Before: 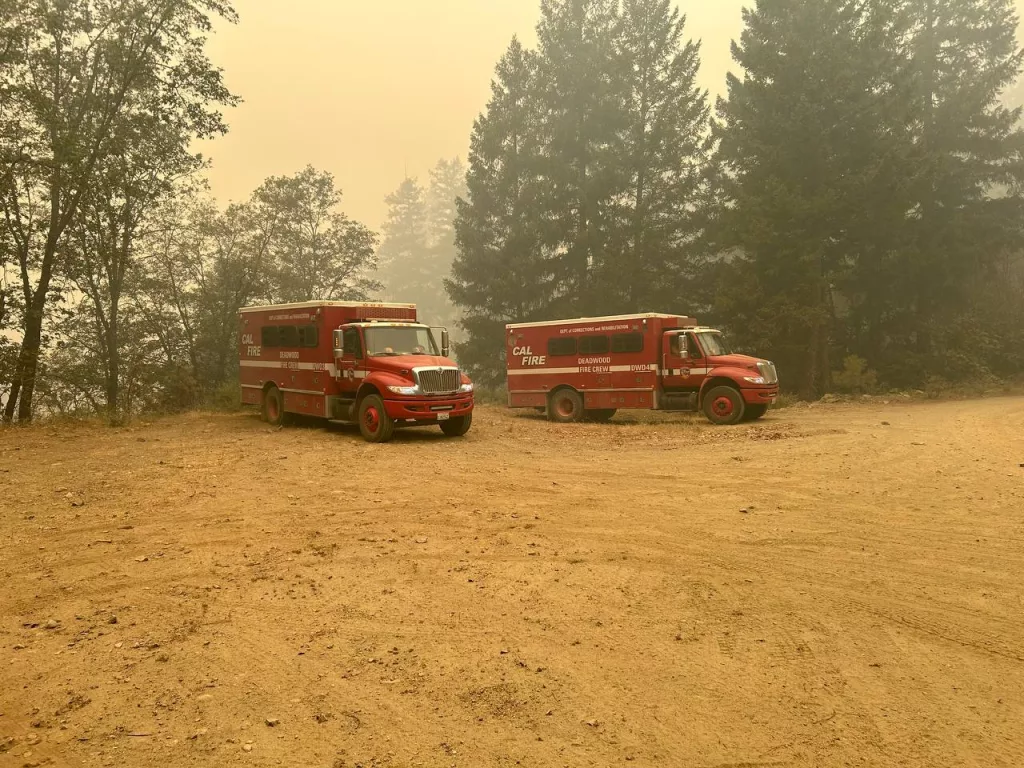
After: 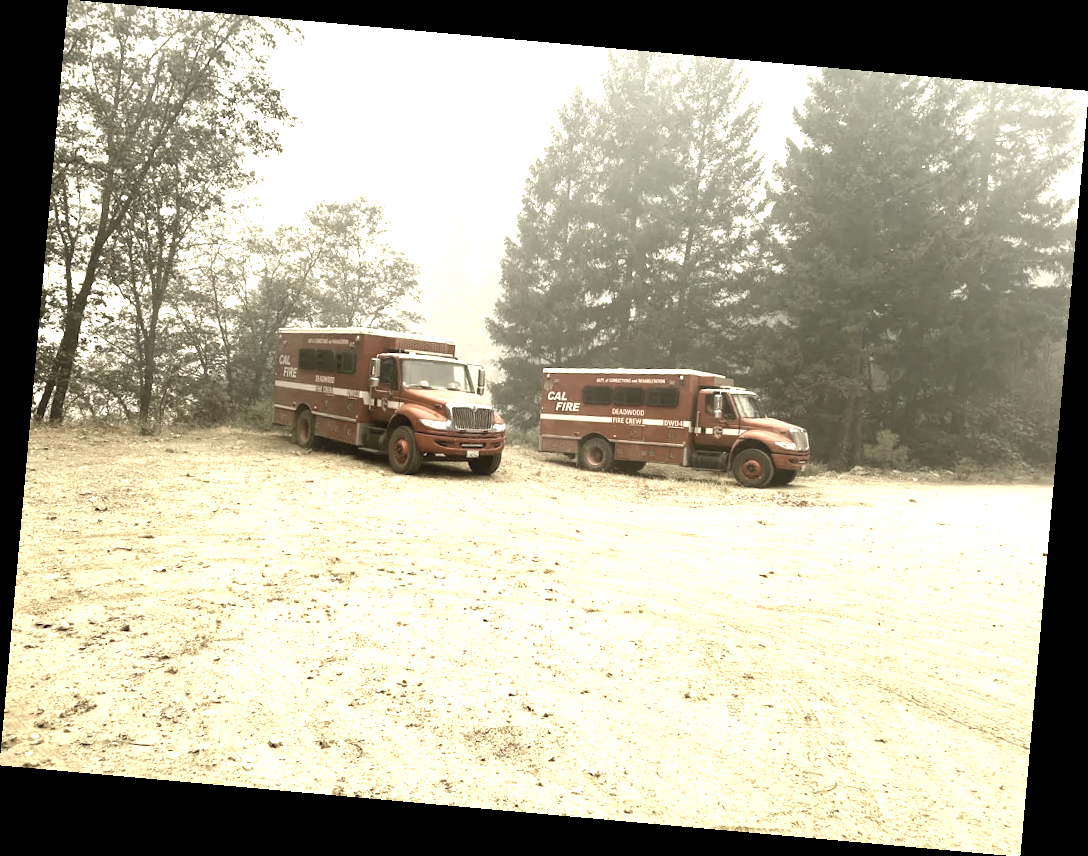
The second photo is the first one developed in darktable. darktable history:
rotate and perspective: rotation 5.12°, automatic cropping off
base curve: curves: ch0 [(0, 0) (0.005, 0.002) (0.193, 0.295) (0.399, 0.664) (0.75, 0.928) (1, 1)]
color zones: curves: ch0 [(0.25, 0.667) (0.758, 0.368)]; ch1 [(0.215, 0.245) (0.761, 0.373)]; ch2 [(0.247, 0.554) (0.761, 0.436)]
